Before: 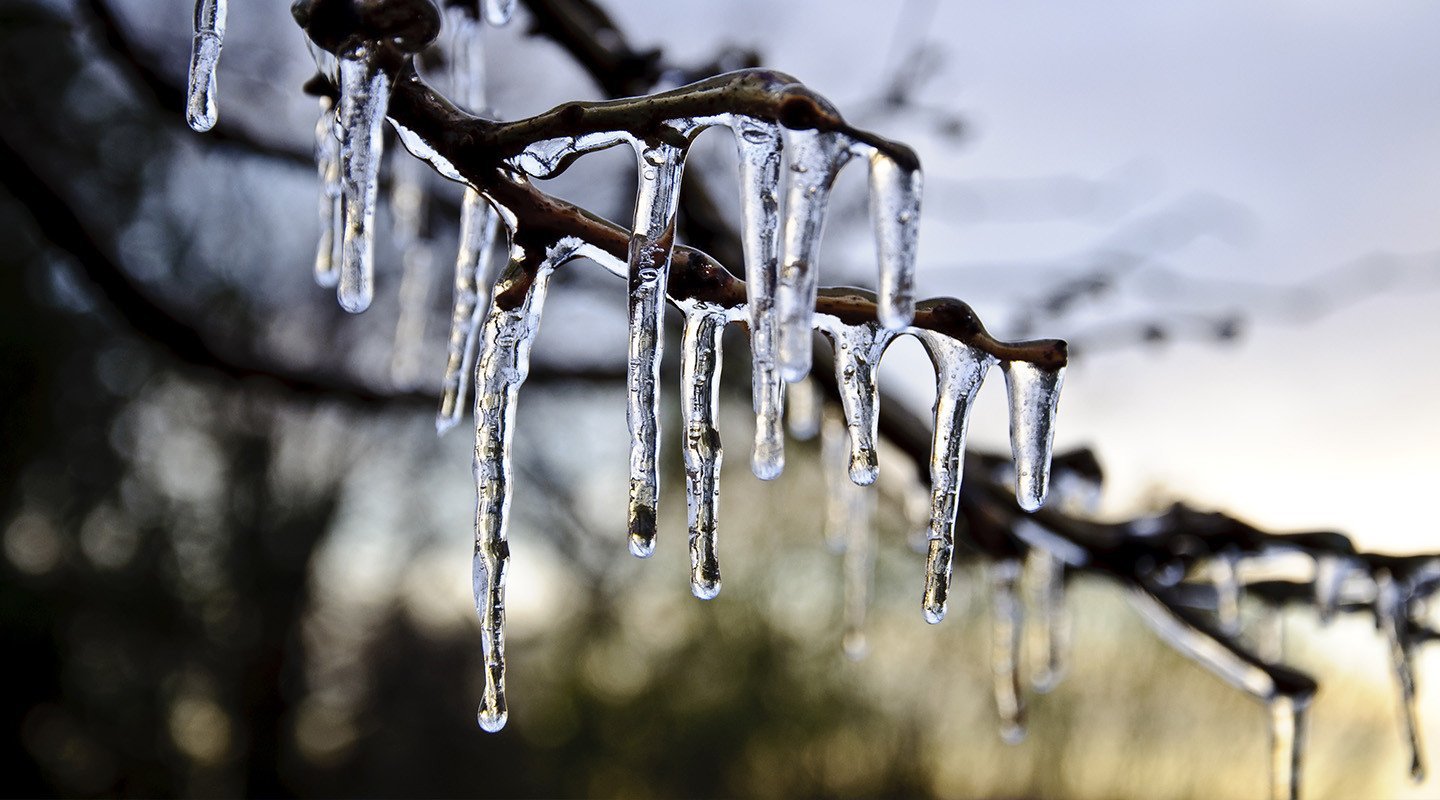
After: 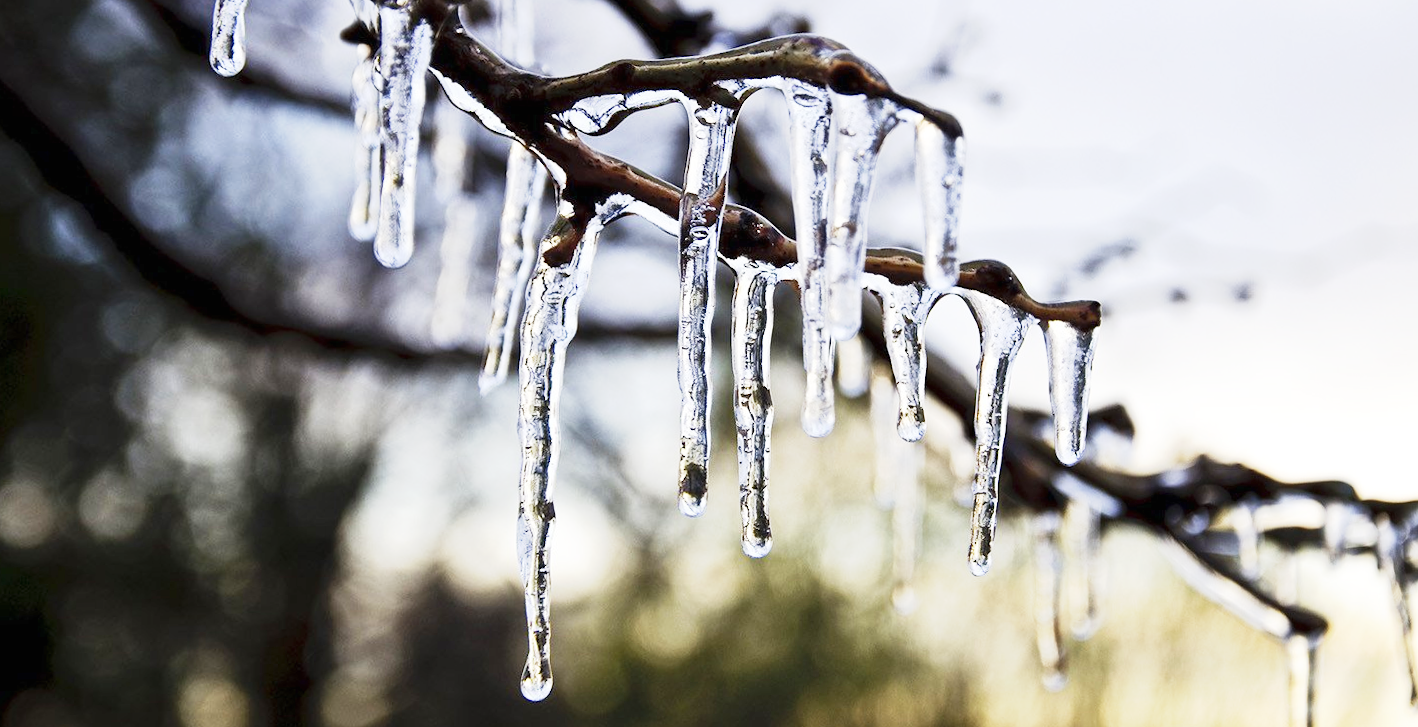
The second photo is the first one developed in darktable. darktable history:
base curve: curves: ch0 [(0, 0) (0.088, 0.125) (0.176, 0.251) (0.354, 0.501) (0.613, 0.749) (1, 0.877)], preserve colors none
rotate and perspective: rotation -0.013°, lens shift (vertical) -0.027, lens shift (horizontal) 0.178, crop left 0.016, crop right 0.989, crop top 0.082, crop bottom 0.918
exposure: black level correction 0, exposure 0.7 EV, compensate exposure bias true, compensate highlight preservation false
